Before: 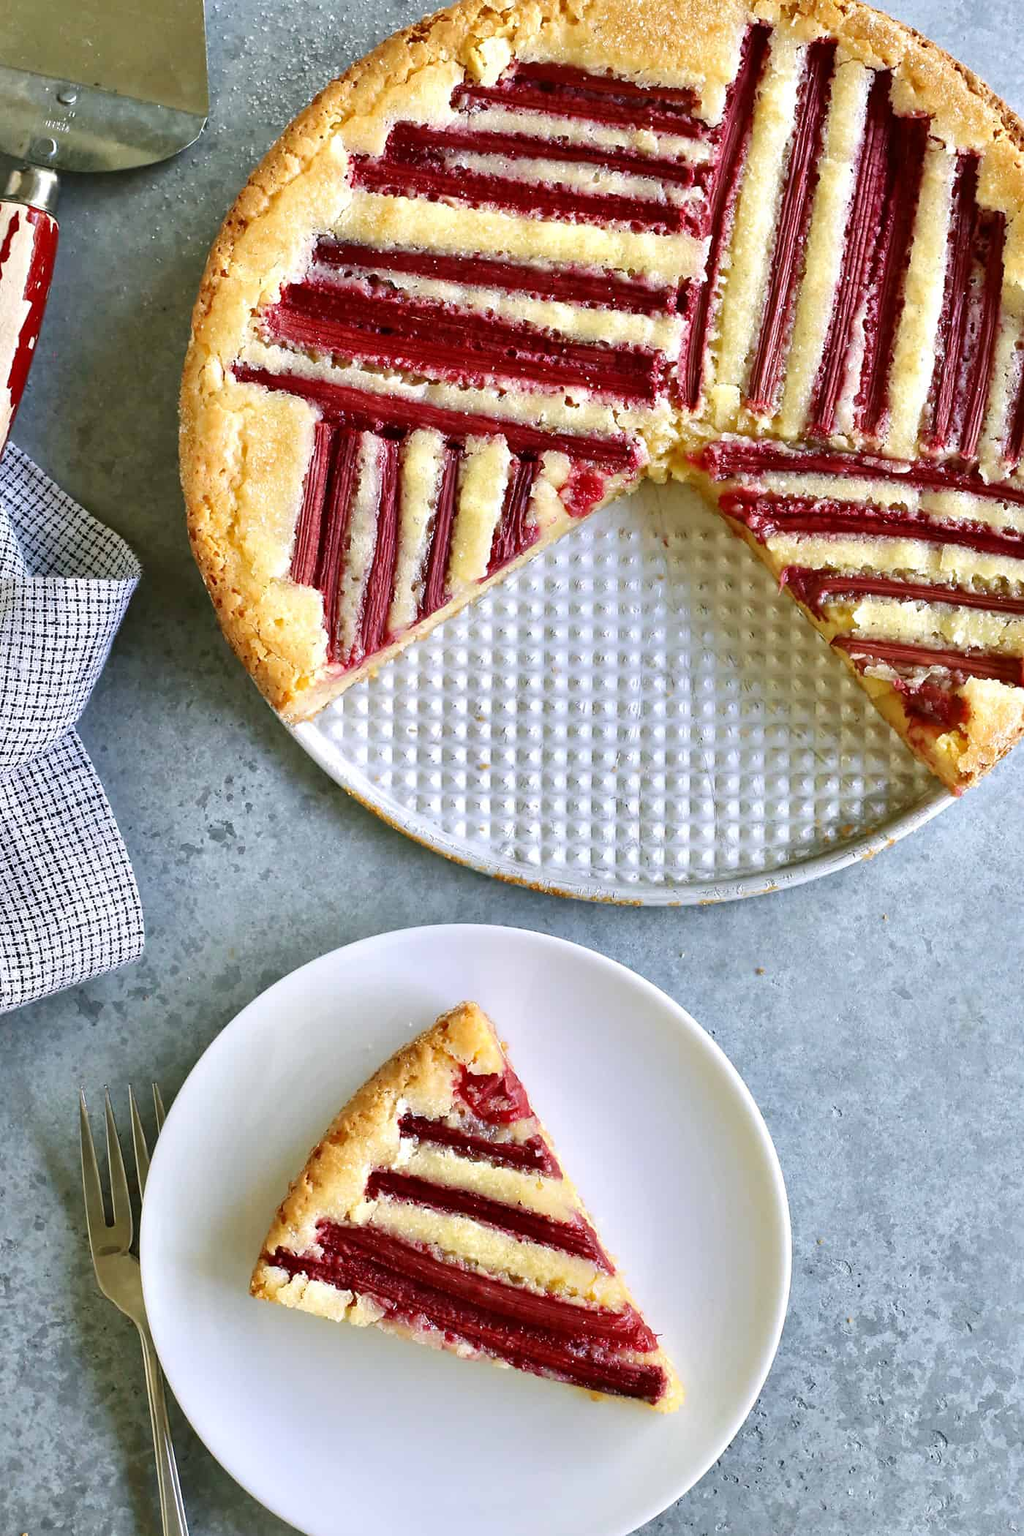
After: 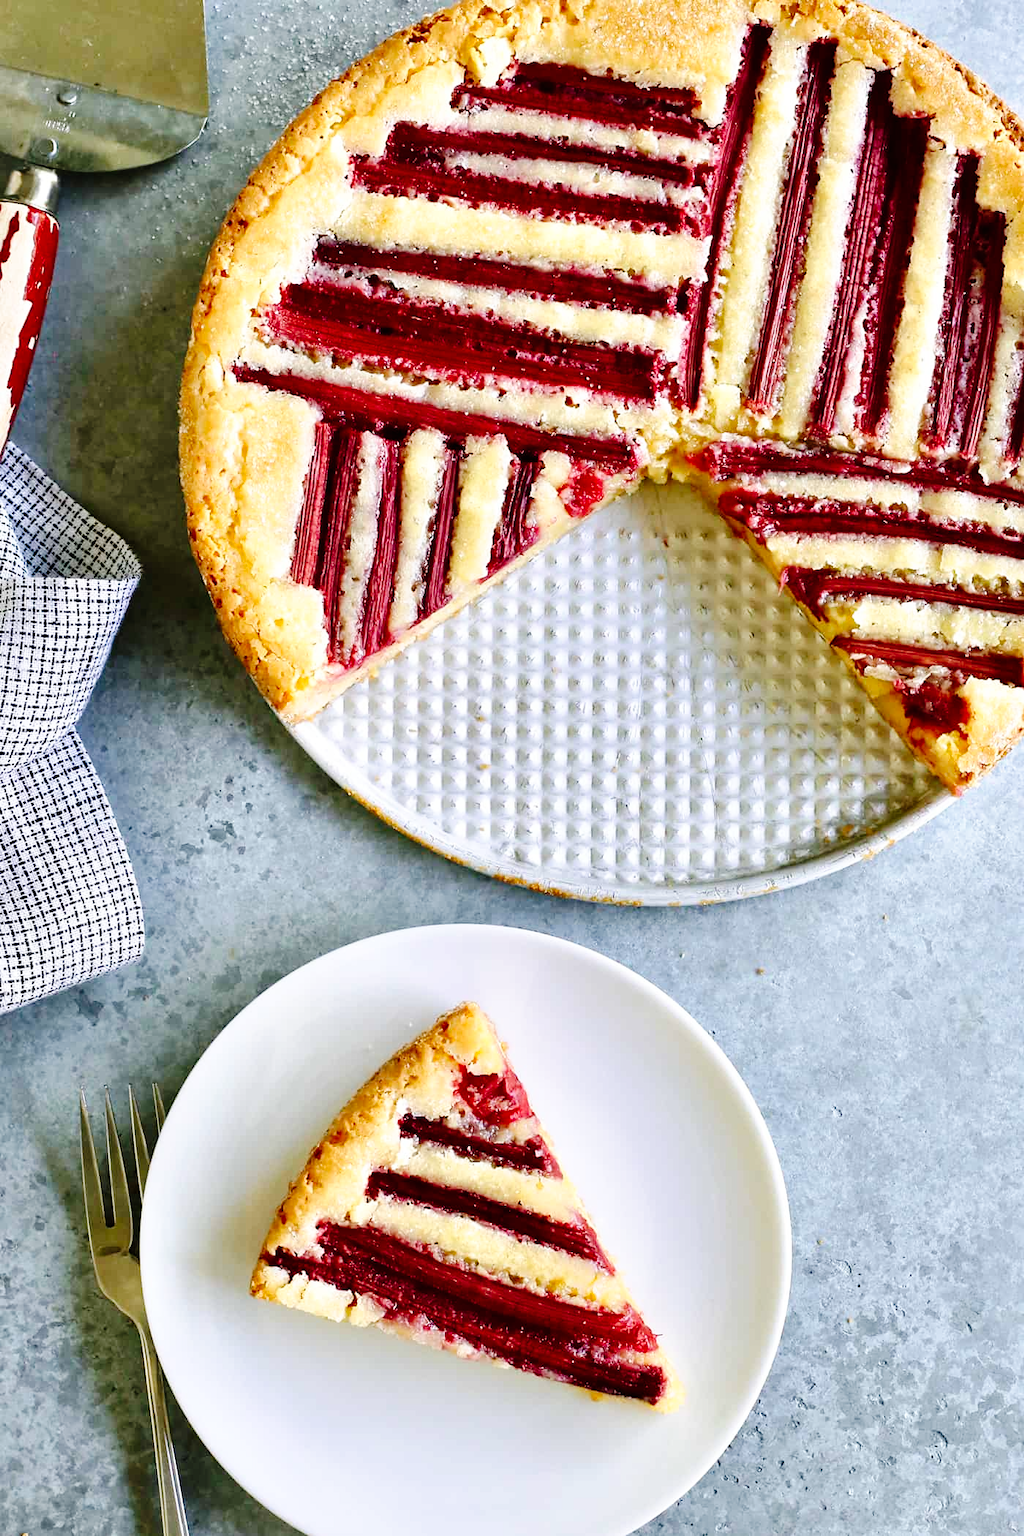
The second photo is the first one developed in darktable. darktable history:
tone curve: curves: ch0 [(0, 0) (0.003, 0.003) (0.011, 0.005) (0.025, 0.008) (0.044, 0.012) (0.069, 0.02) (0.1, 0.031) (0.136, 0.047) (0.177, 0.088) (0.224, 0.141) (0.277, 0.222) (0.335, 0.32) (0.399, 0.422) (0.468, 0.523) (0.543, 0.623) (0.623, 0.716) (0.709, 0.796) (0.801, 0.88) (0.898, 0.958) (1, 1)], preserve colors none
